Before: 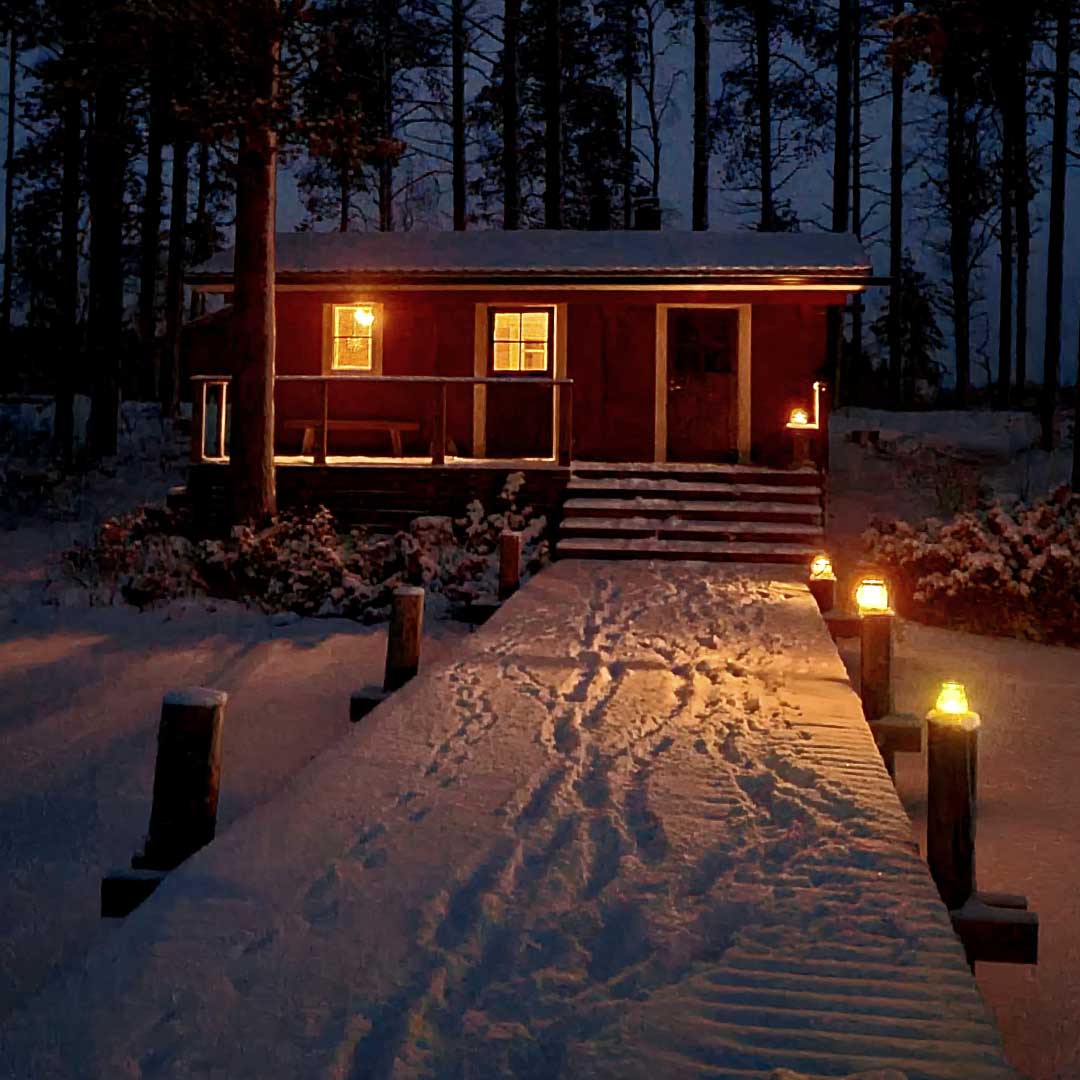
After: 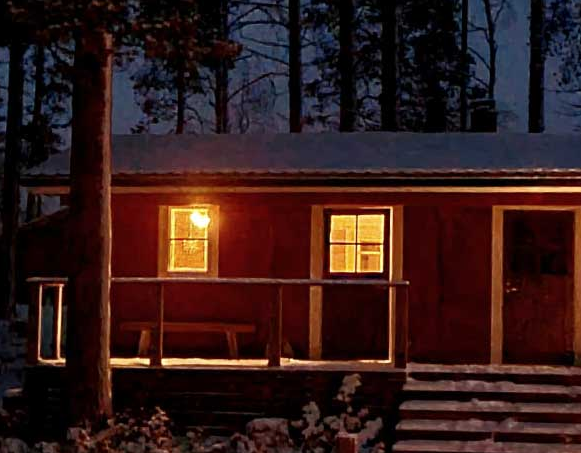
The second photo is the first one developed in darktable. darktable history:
crop: left 15.242%, top 9.097%, right 30.94%, bottom 48.9%
